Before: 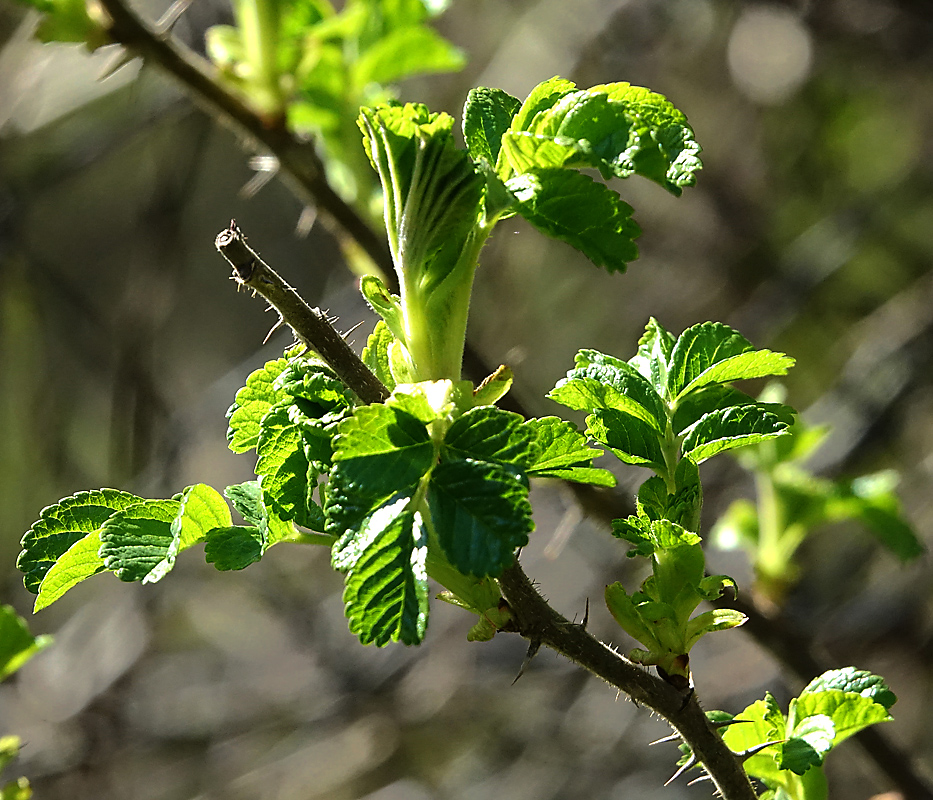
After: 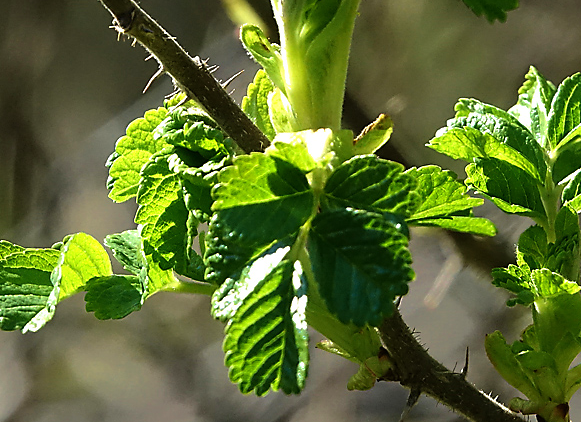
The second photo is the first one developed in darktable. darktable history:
crop: left 12.946%, top 31.418%, right 24.766%, bottom 15.782%
velvia: strength 16.31%
